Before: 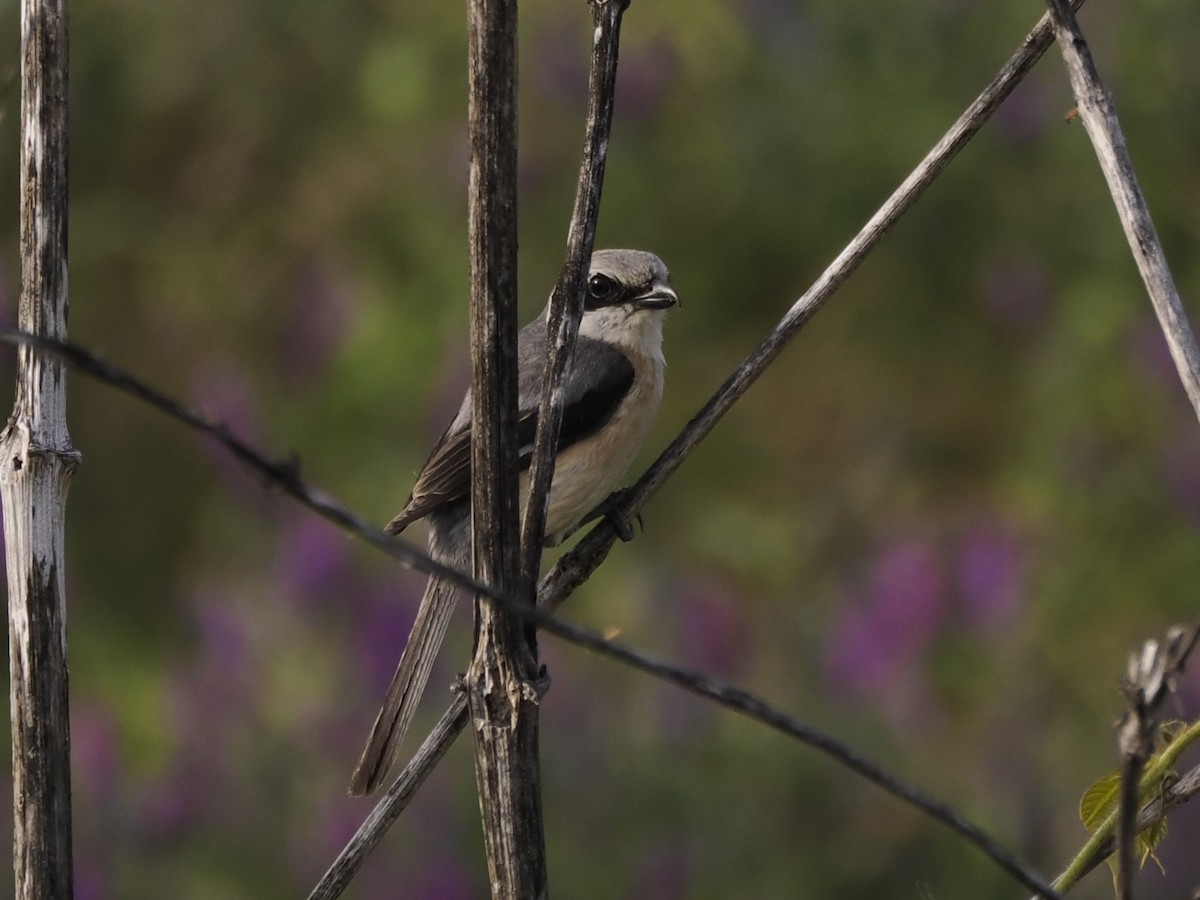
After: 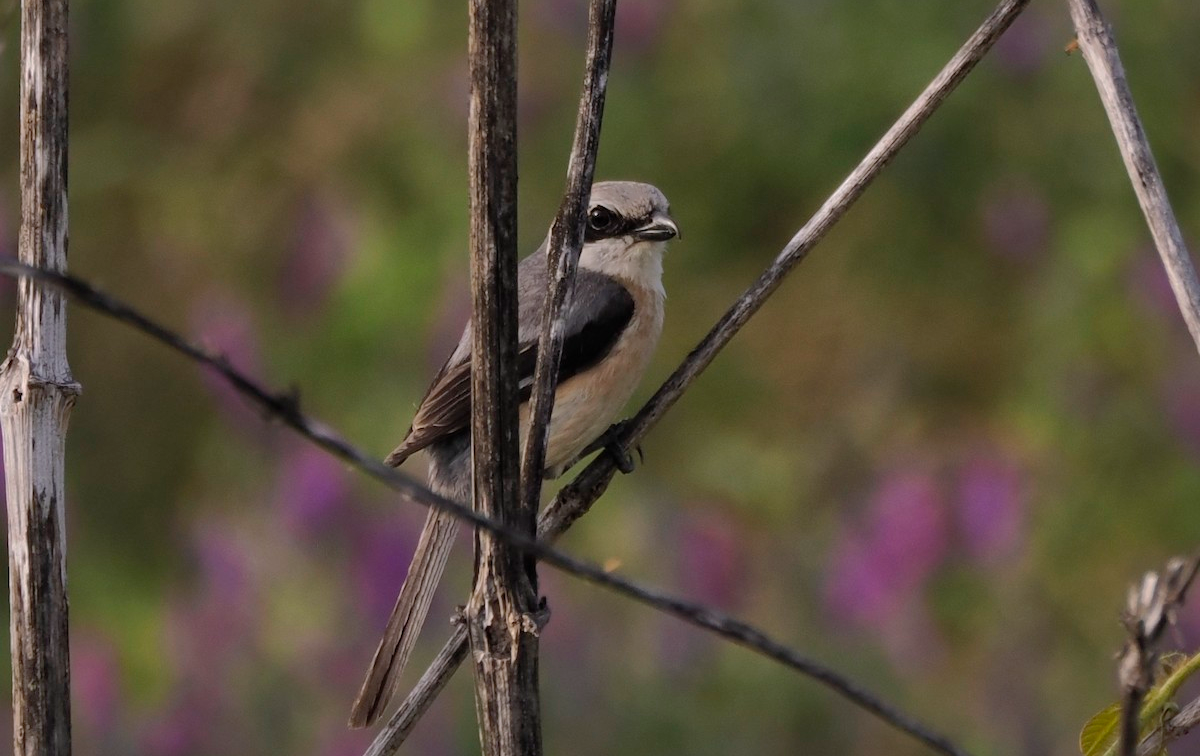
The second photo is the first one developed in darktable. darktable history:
crop: top 7.625%, bottom 8.027%
shadows and highlights: on, module defaults
white balance: red 1.009, blue 1.027
